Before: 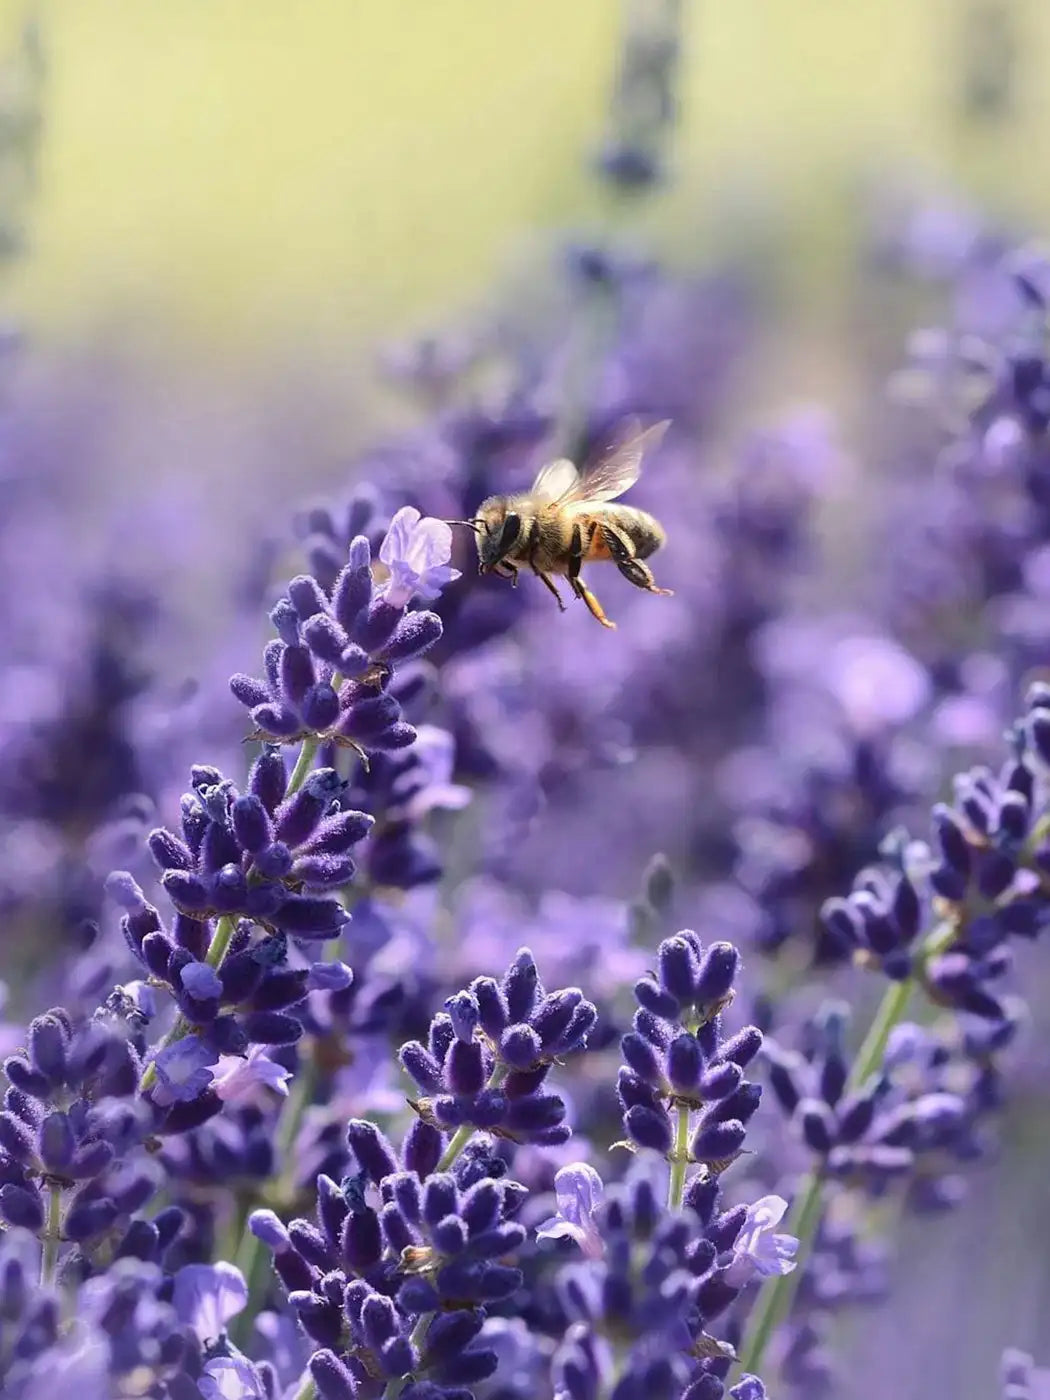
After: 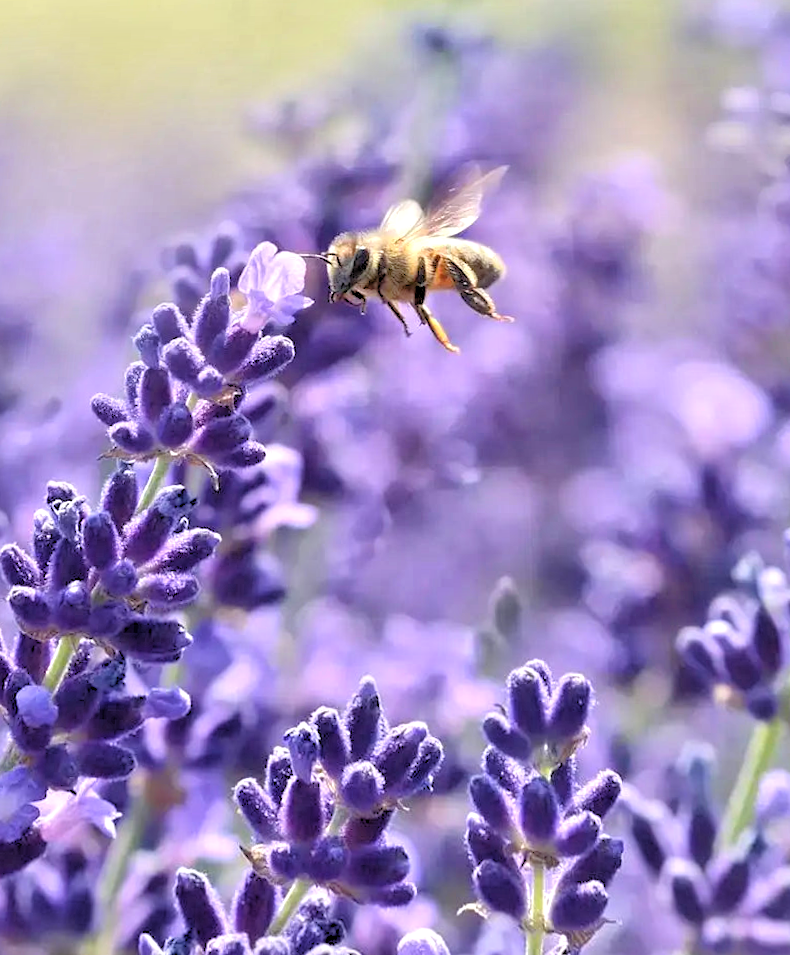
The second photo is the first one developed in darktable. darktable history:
rotate and perspective: rotation 0.72°, lens shift (vertical) -0.352, lens shift (horizontal) -0.051, crop left 0.152, crop right 0.859, crop top 0.019, crop bottom 0.964
rgb levels: levels [[0.029, 0.461, 0.922], [0, 0.5, 1], [0, 0.5, 1]]
crop: left 5.596%, top 10.314%, right 3.534%, bottom 19.395%
tone equalizer: -8 EV 2 EV, -7 EV 2 EV, -6 EV 2 EV, -5 EV 2 EV, -4 EV 2 EV, -3 EV 1.5 EV, -2 EV 1 EV, -1 EV 0.5 EV
